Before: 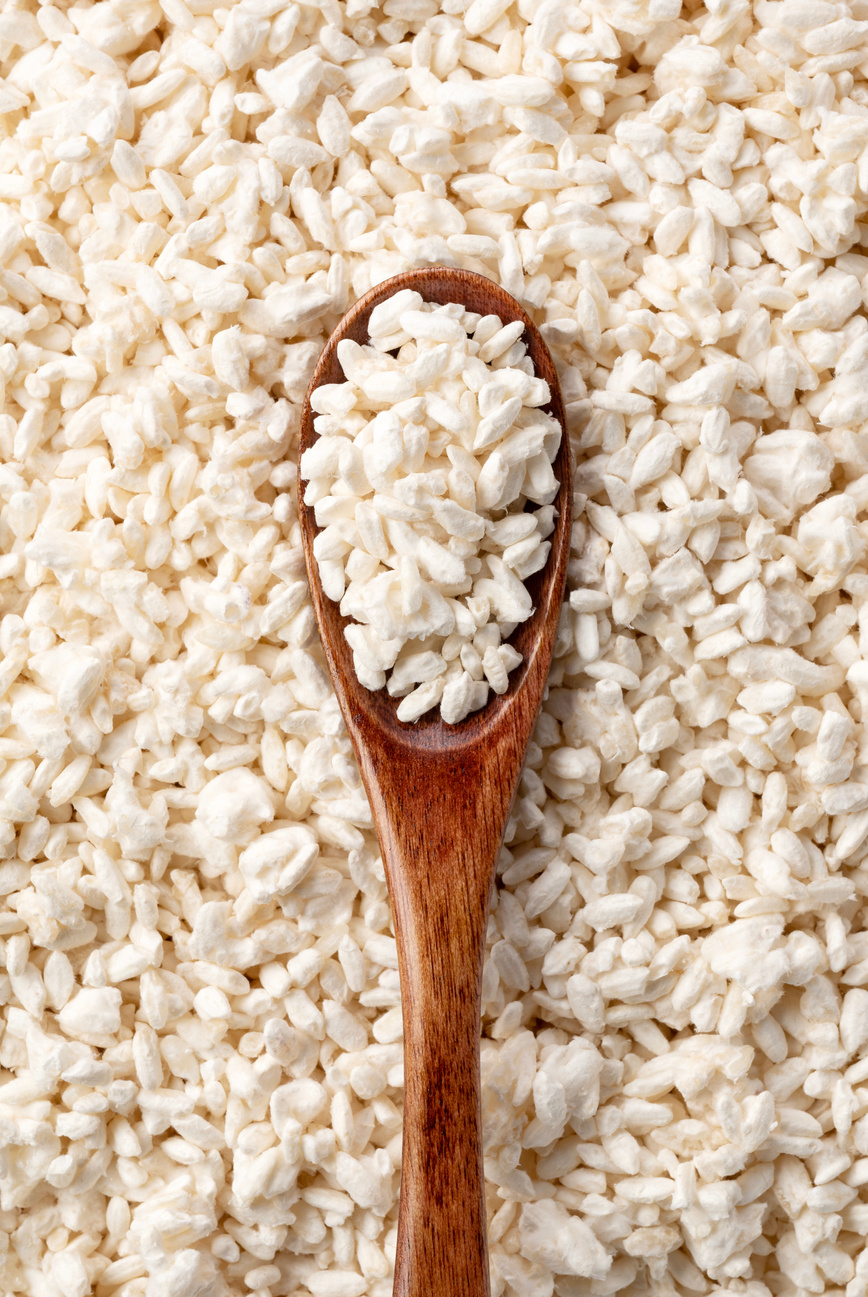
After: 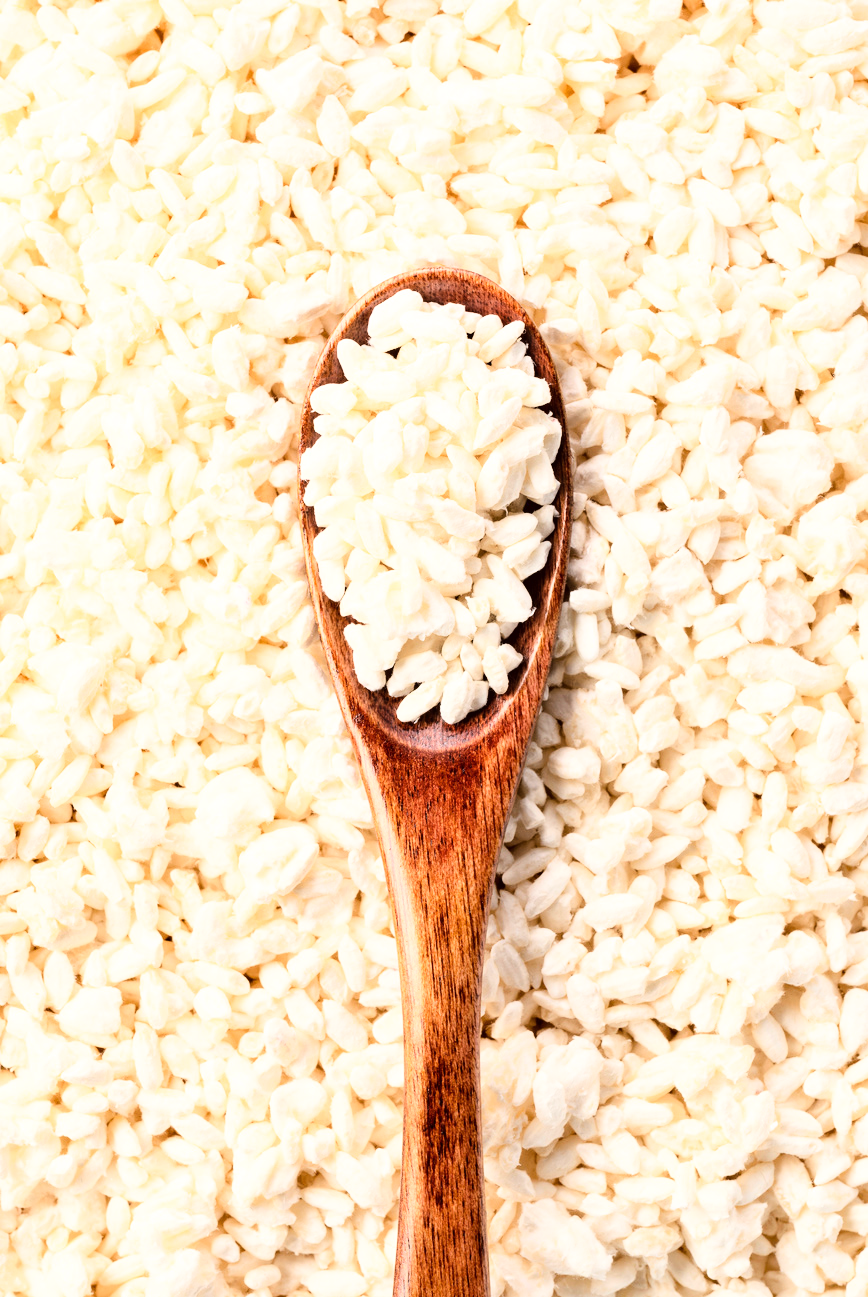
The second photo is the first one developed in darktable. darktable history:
base curve: curves: ch0 [(0, 0.003) (0.001, 0.002) (0.006, 0.004) (0.02, 0.022) (0.048, 0.086) (0.094, 0.234) (0.162, 0.431) (0.258, 0.629) (0.385, 0.8) (0.548, 0.918) (0.751, 0.988) (1, 1)], exposure shift 0.585
